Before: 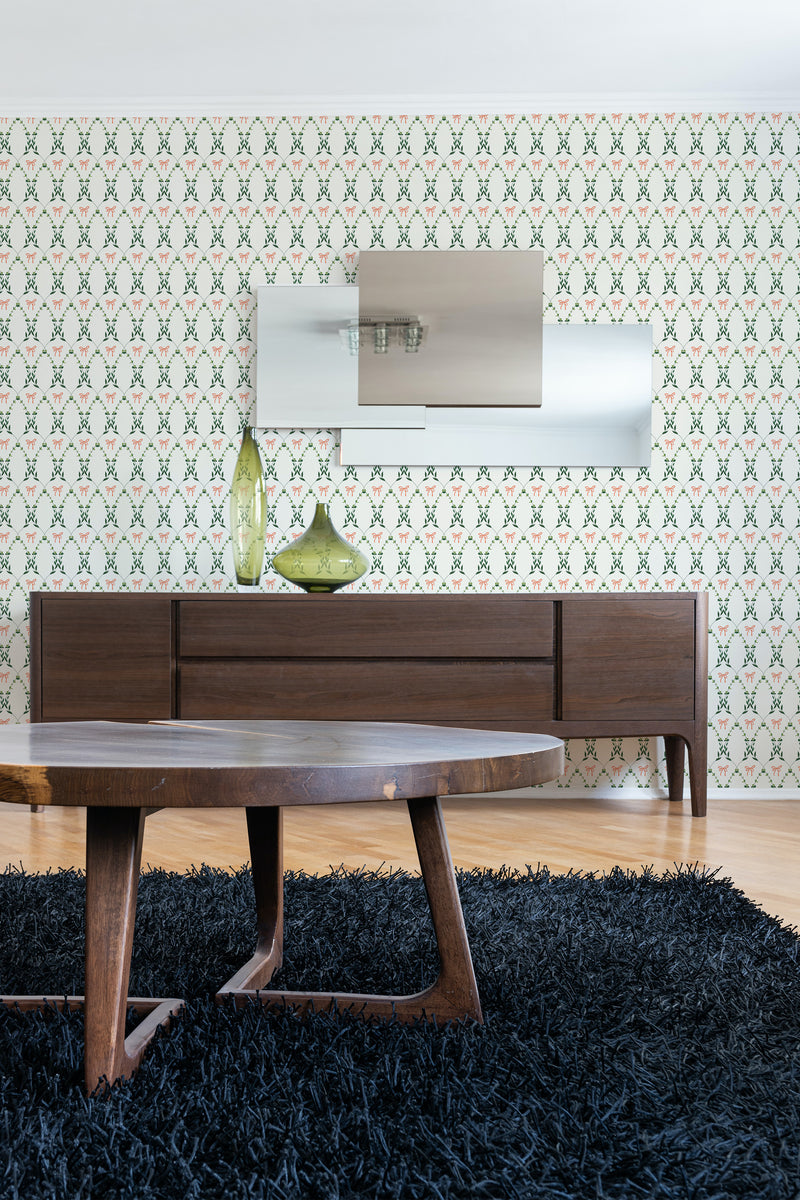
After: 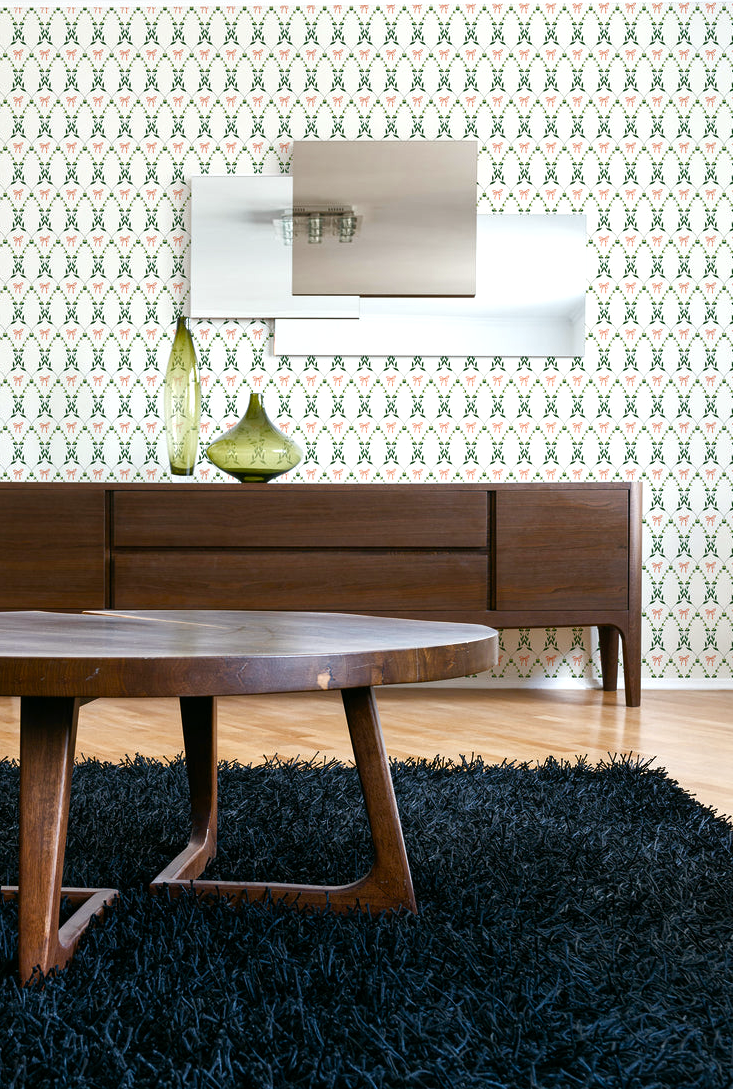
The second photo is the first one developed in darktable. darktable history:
crop and rotate: left 8.262%, top 9.226%
color balance rgb: perceptual saturation grading › highlights -29.58%, perceptual saturation grading › mid-tones 29.47%, perceptual saturation grading › shadows 59.73%, perceptual brilliance grading › global brilliance -17.79%, perceptual brilliance grading › highlights 28.73%, global vibrance 15.44%
color balance: mode lift, gamma, gain (sRGB), lift [1, 0.99, 1.01, 0.992], gamma [1, 1.037, 0.974, 0.963]
